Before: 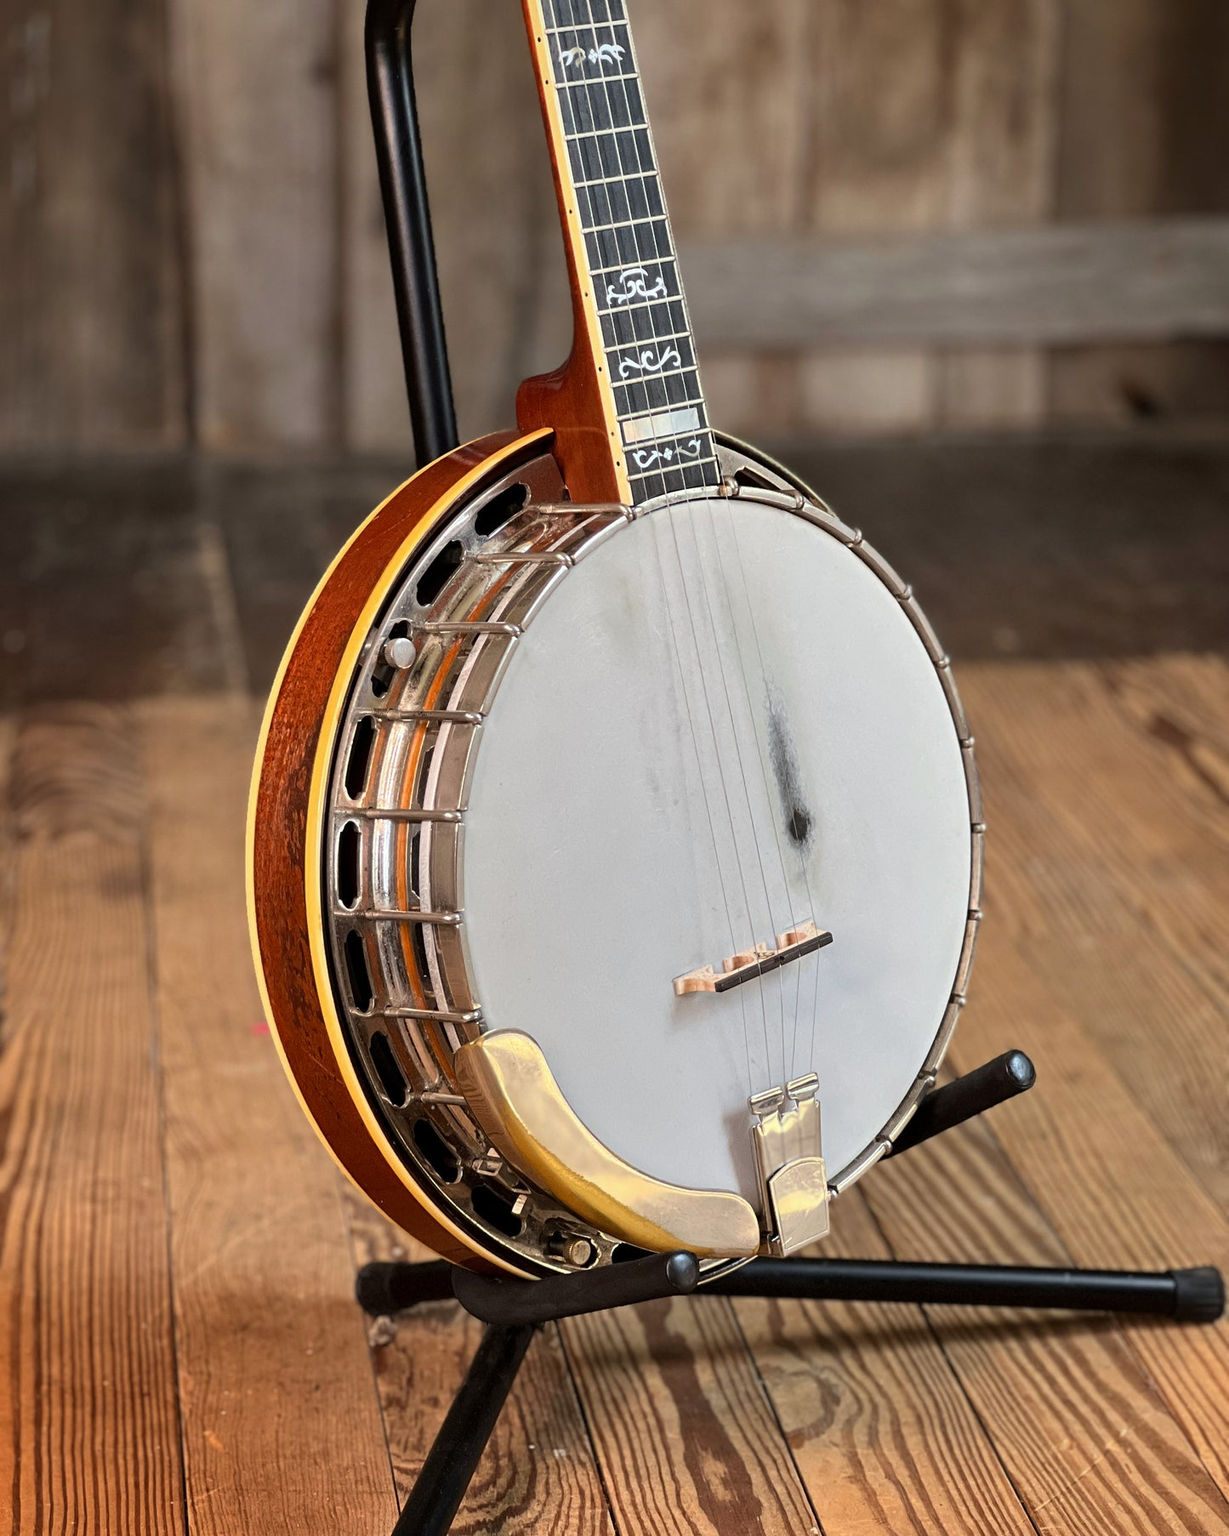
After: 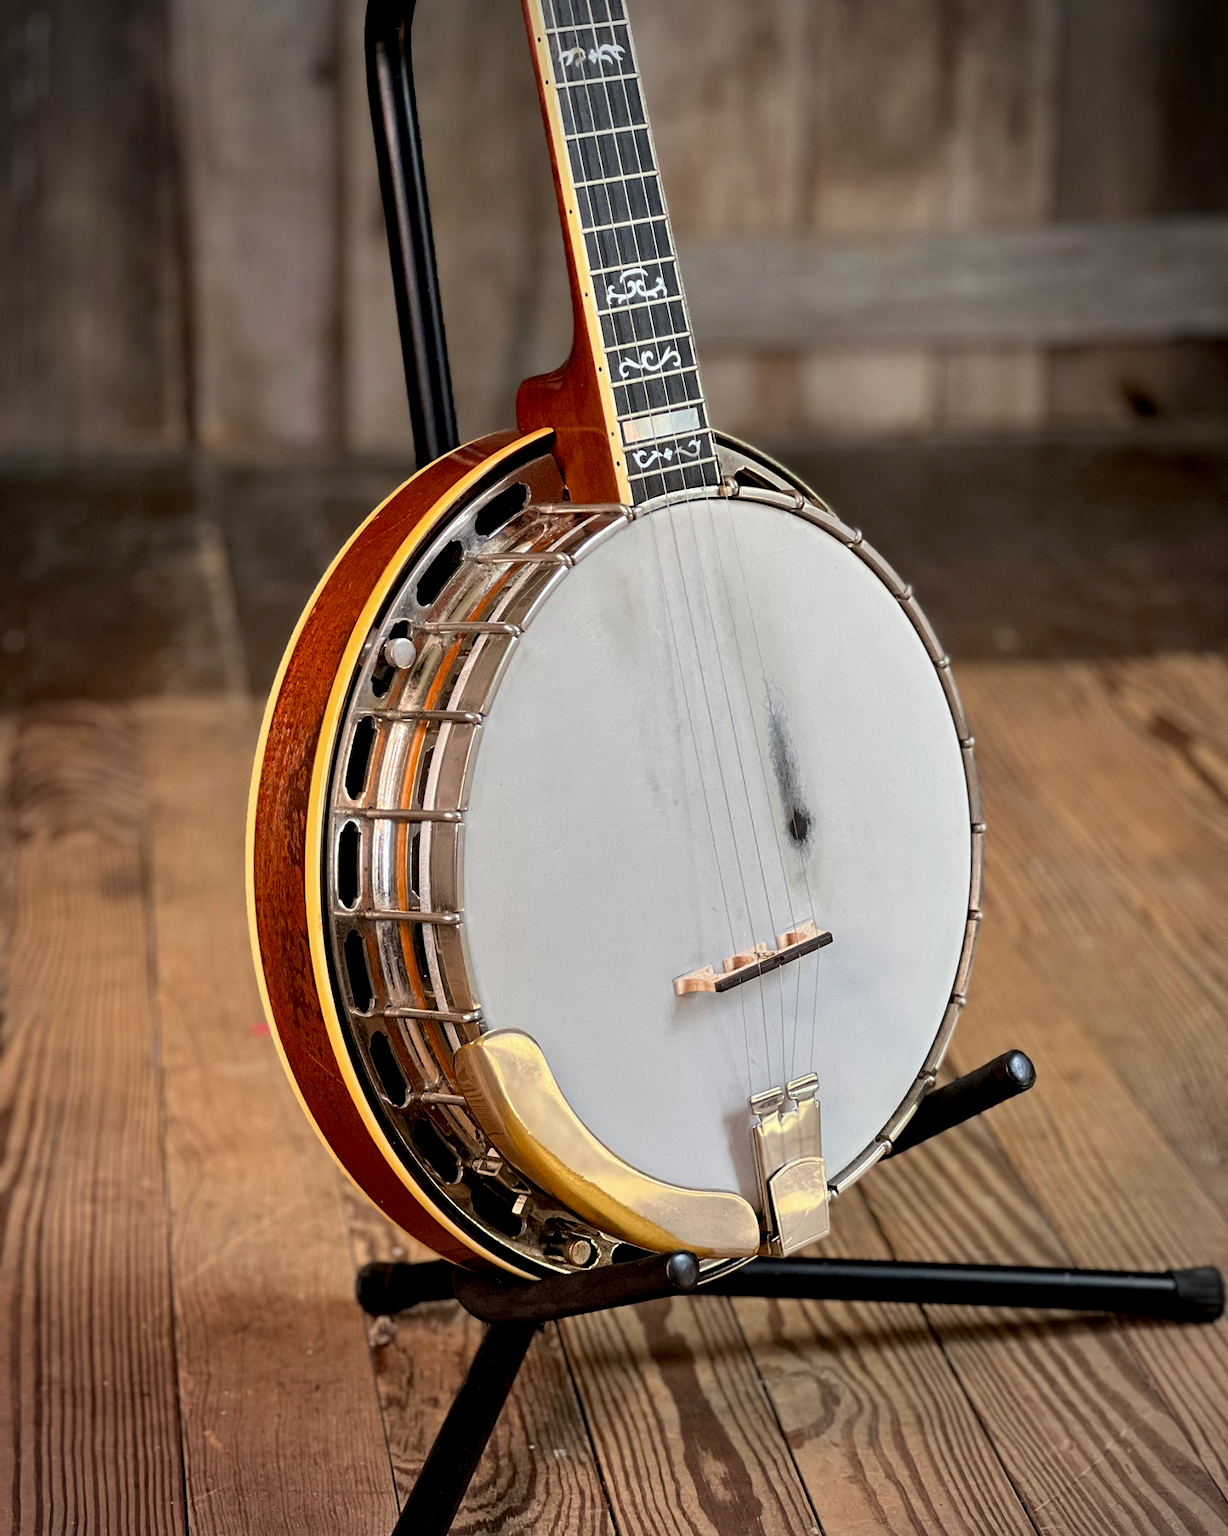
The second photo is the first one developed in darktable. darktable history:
exposure: black level correction 0.009, compensate highlight preservation false
vignetting: fall-off start 71.74%
